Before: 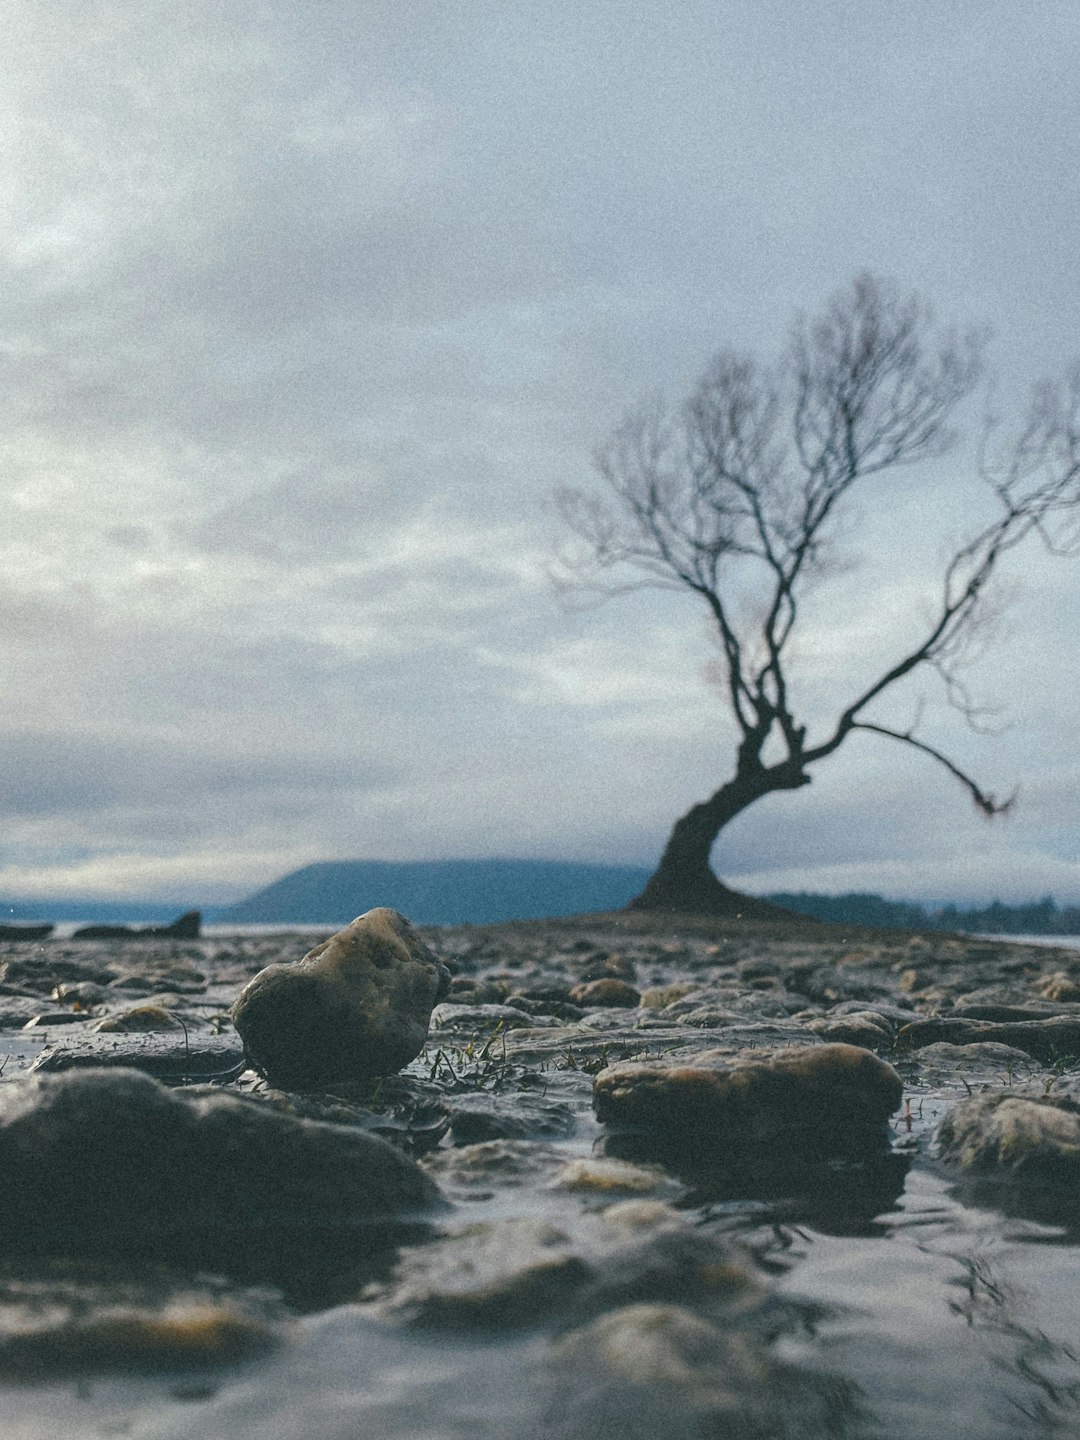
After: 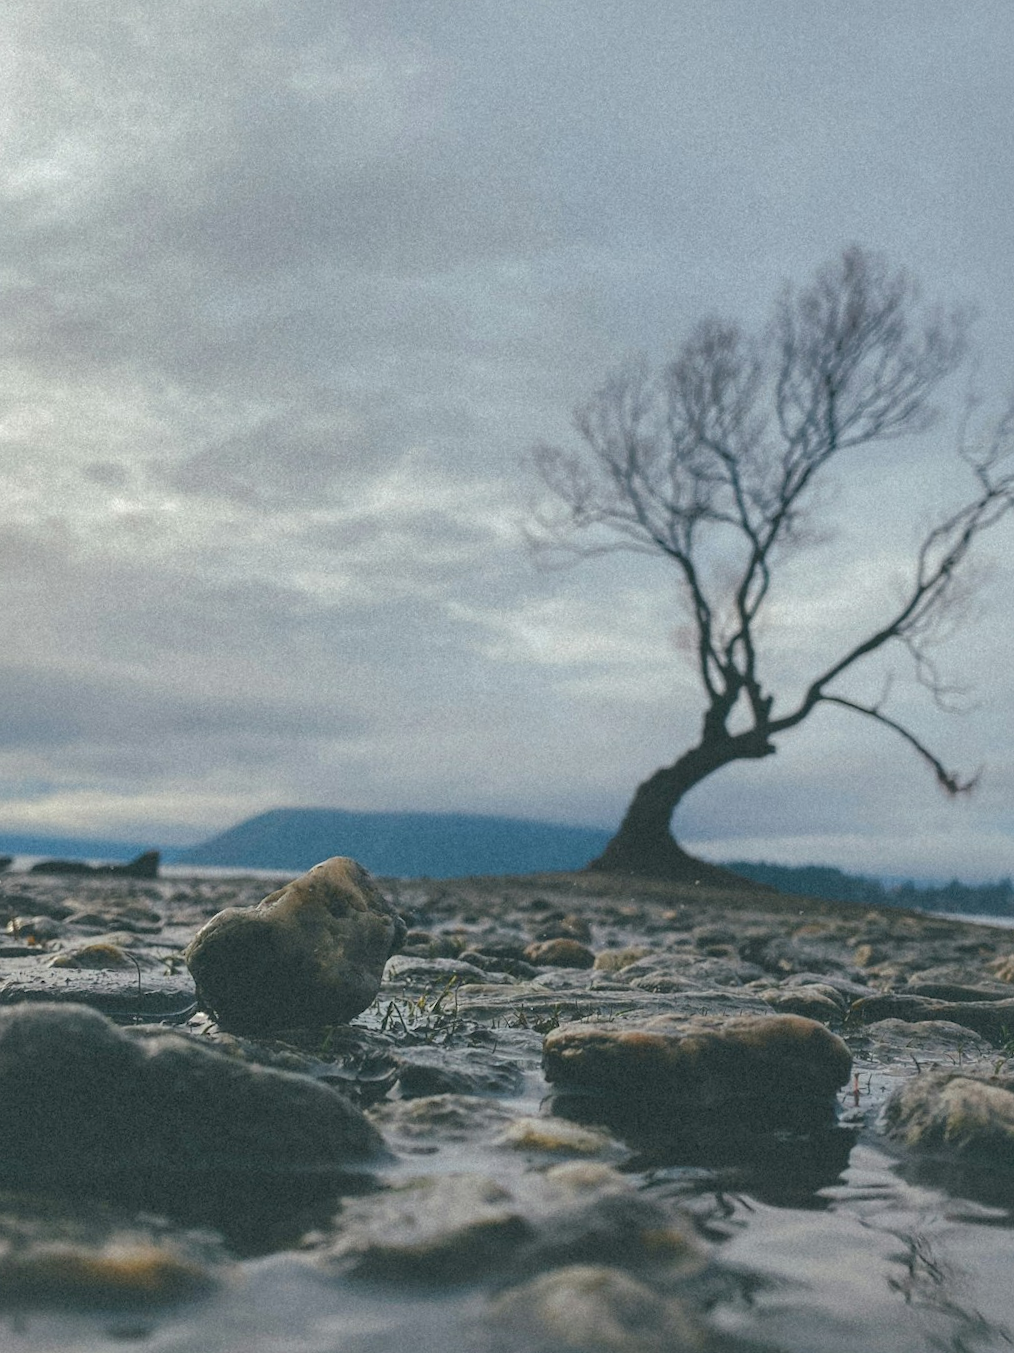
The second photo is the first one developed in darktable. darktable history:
crop and rotate: angle -2.8°
shadows and highlights: highlights color adjustment 0.387%
